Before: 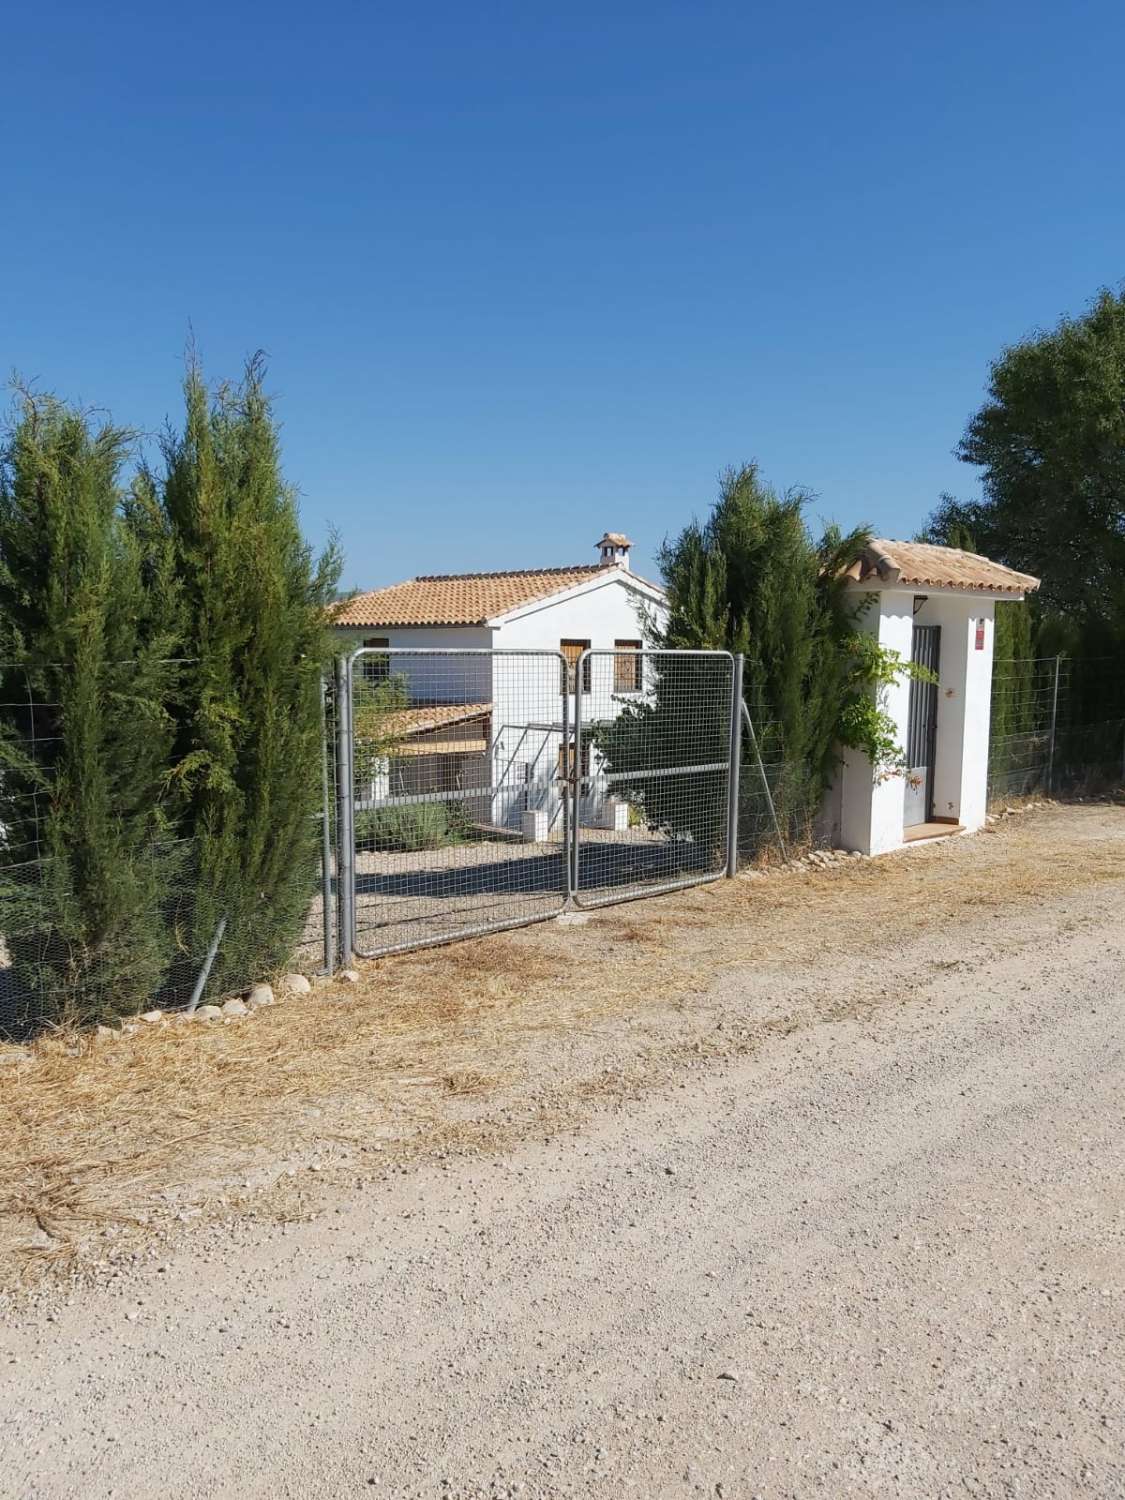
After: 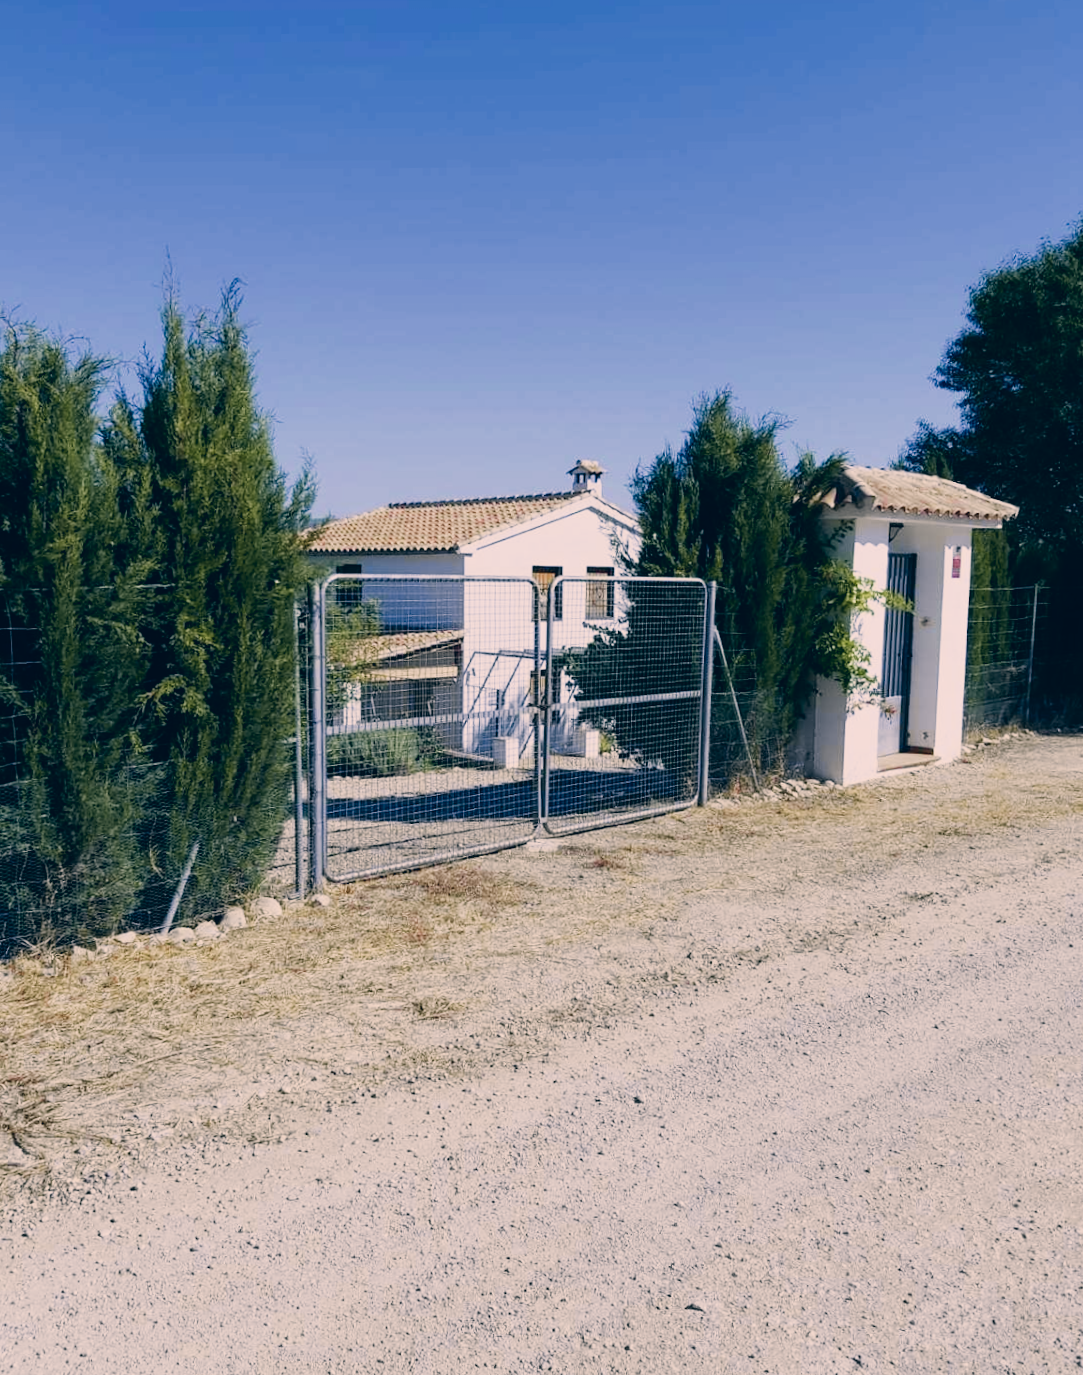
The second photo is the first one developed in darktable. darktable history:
rotate and perspective: rotation -1.32°, lens shift (horizontal) -0.031, crop left 0.015, crop right 0.985, crop top 0.047, crop bottom 0.982
crop and rotate: angle -1.69°
color correction: highlights a* 10.32, highlights b* 14.66, shadows a* -9.59, shadows b* -15.02
tone curve: curves: ch0 [(0, 0.012) (0.056, 0.046) (0.218, 0.213) (0.606, 0.62) (0.82, 0.846) (1, 1)]; ch1 [(0, 0) (0.226, 0.261) (0.403, 0.437) (0.469, 0.472) (0.495, 0.499) (0.514, 0.504) (0.545, 0.555) (0.59, 0.598) (0.714, 0.733) (1, 1)]; ch2 [(0, 0) (0.269, 0.299) (0.459, 0.45) (0.498, 0.499) (0.523, 0.512) (0.568, 0.558) (0.634, 0.617) (0.702, 0.662) (0.781, 0.775) (1, 1)], color space Lab, independent channels, preserve colors none
white balance: red 0.931, blue 1.11
sigmoid: on, module defaults
